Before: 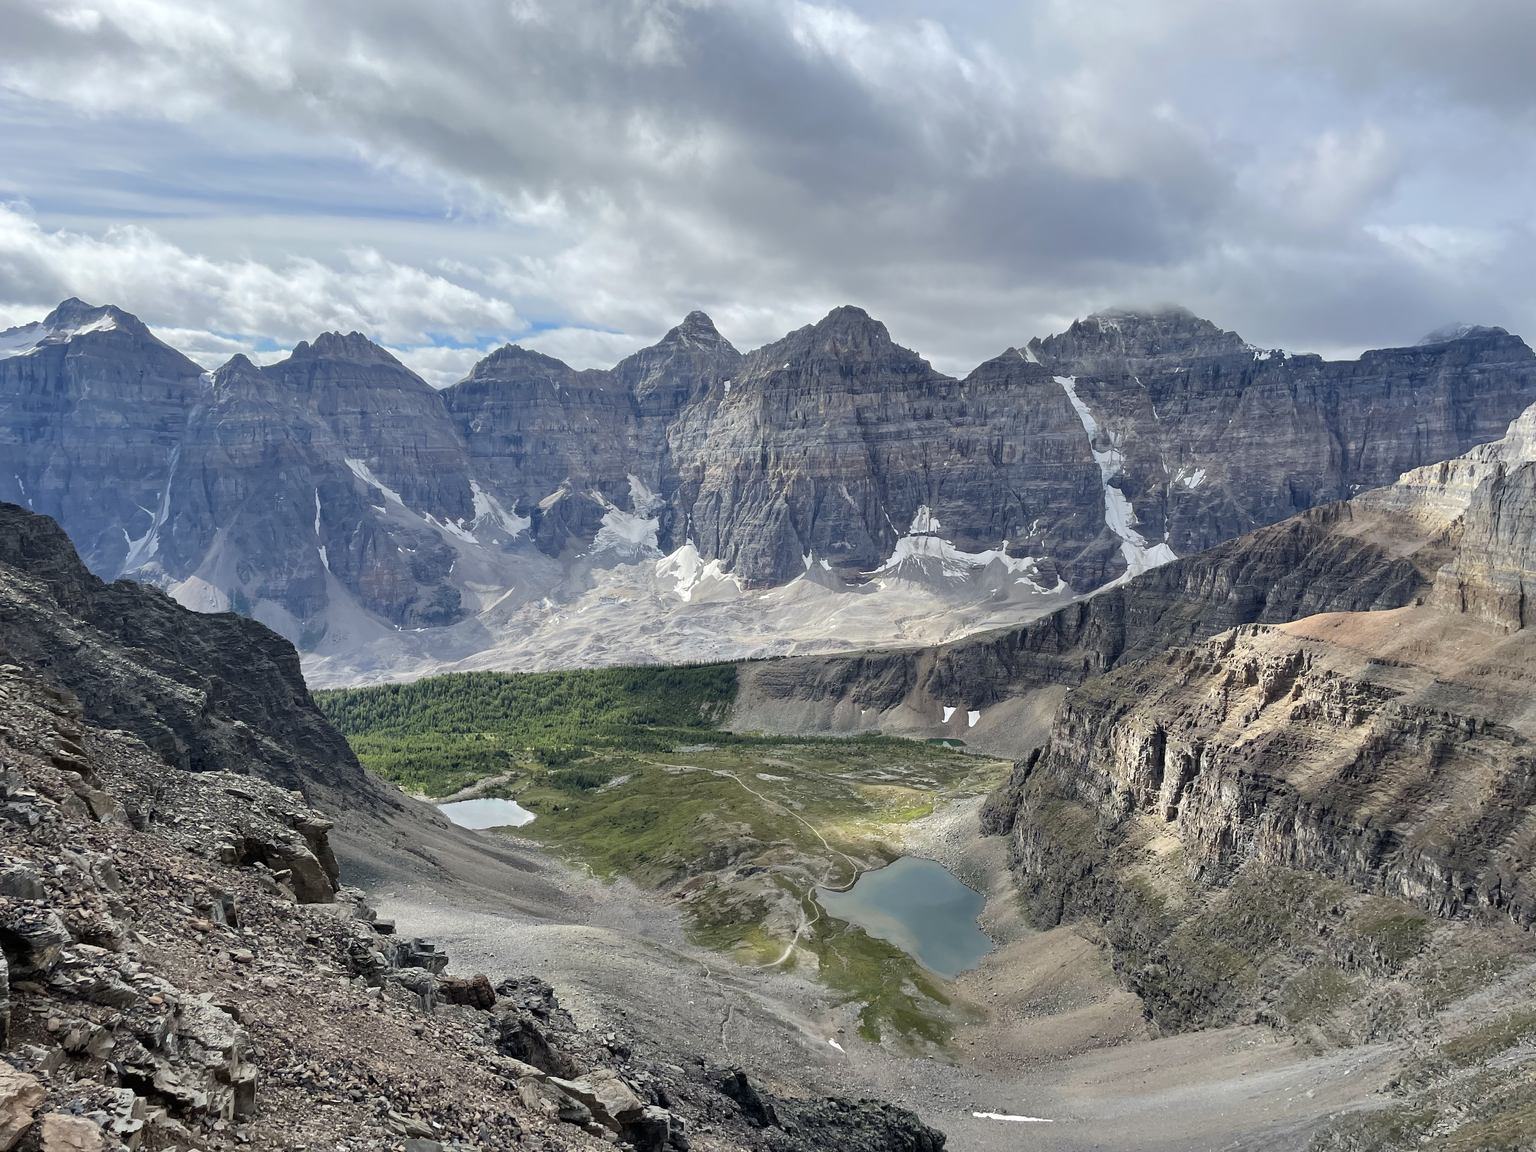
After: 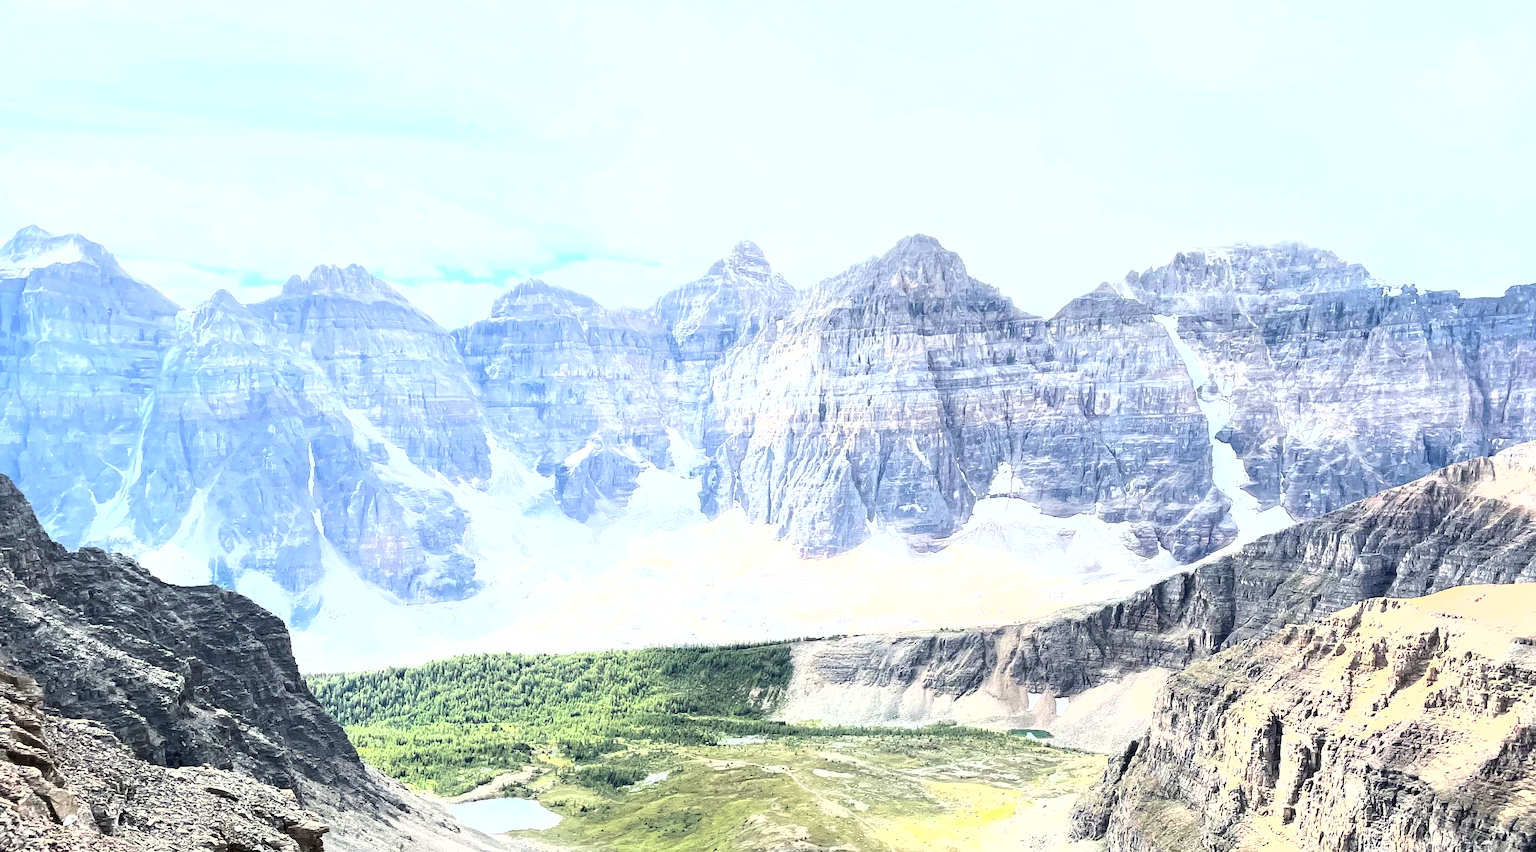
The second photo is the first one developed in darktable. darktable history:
exposure: black level correction 0, exposure 1.291 EV, compensate exposure bias true, compensate highlight preservation false
shadows and highlights: shadows -68.31, highlights 34.71, soften with gaussian
tone equalizer: -8 EV -1.08 EV, -7 EV -1.01 EV, -6 EV -0.839 EV, -5 EV -0.555 EV, -3 EV 0.549 EV, -2 EV 0.843 EV, -1 EV 1 EV, +0 EV 1.08 EV, edges refinement/feathering 500, mask exposure compensation -1.57 EV, preserve details guided filter
crop: left 2.987%, top 8.827%, right 9.611%, bottom 26.523%
